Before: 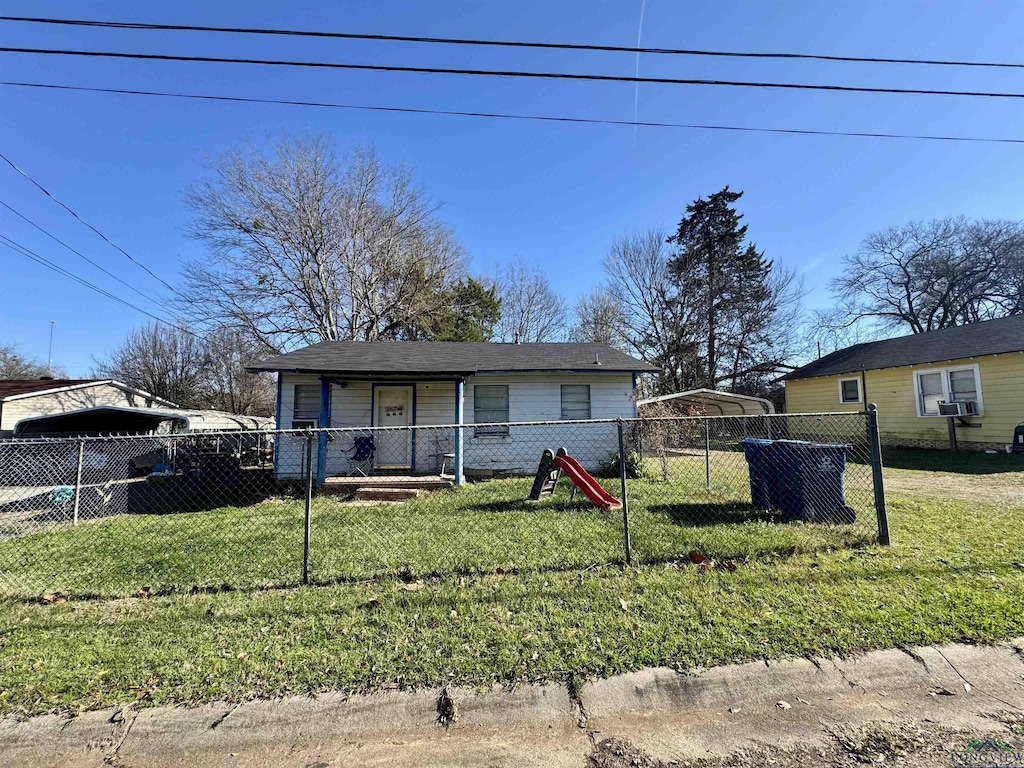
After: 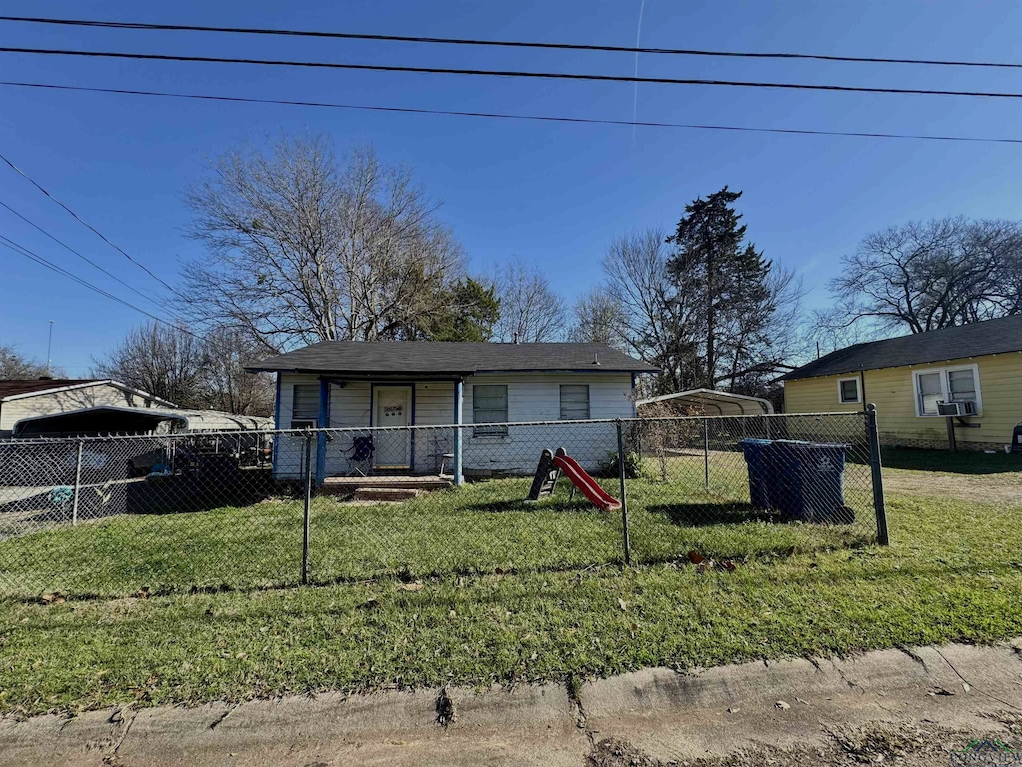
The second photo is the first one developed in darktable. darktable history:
crop and rotate: left 0.159%, bottom 0.004%
exposure: exposure -0.591 EV, compensate highlight preservation false
